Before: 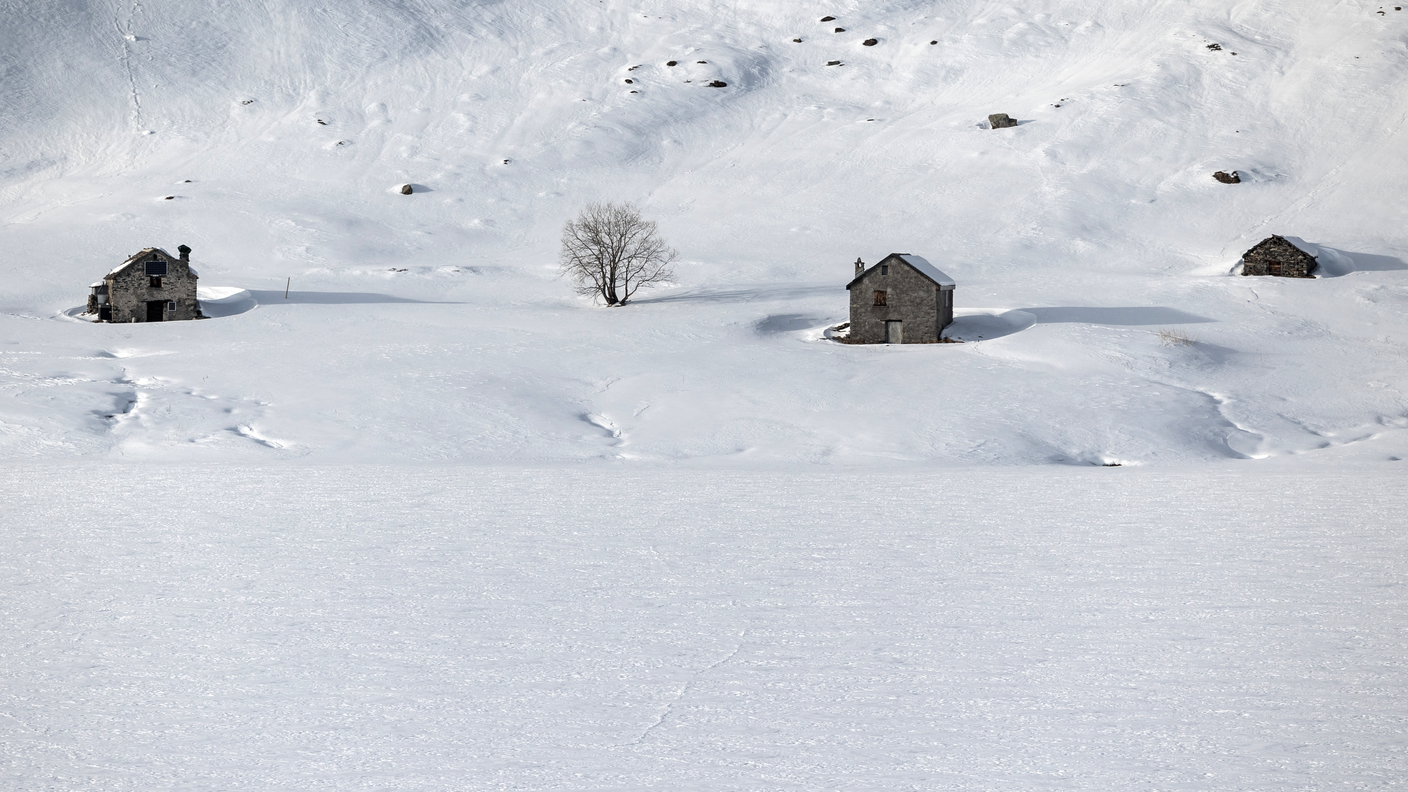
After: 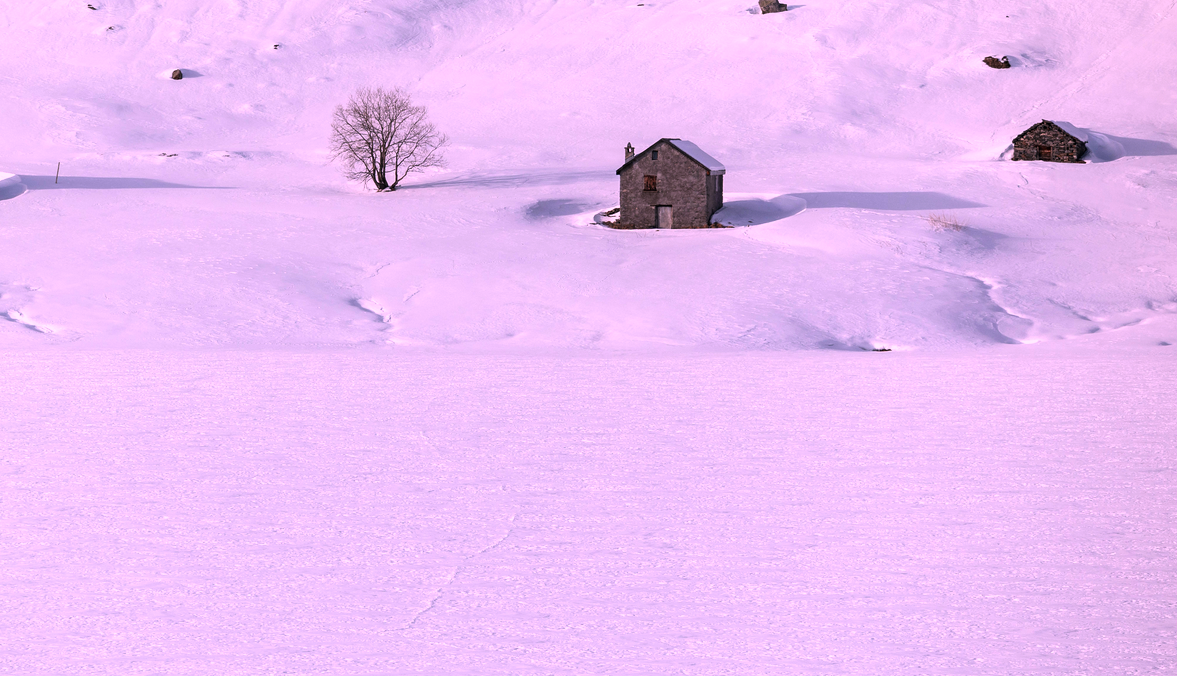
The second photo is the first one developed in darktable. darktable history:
crop: left 16.385%, top 14.557%
color correction: highlights a* 18.88, highlights b* -11.47, saturation 1.65
